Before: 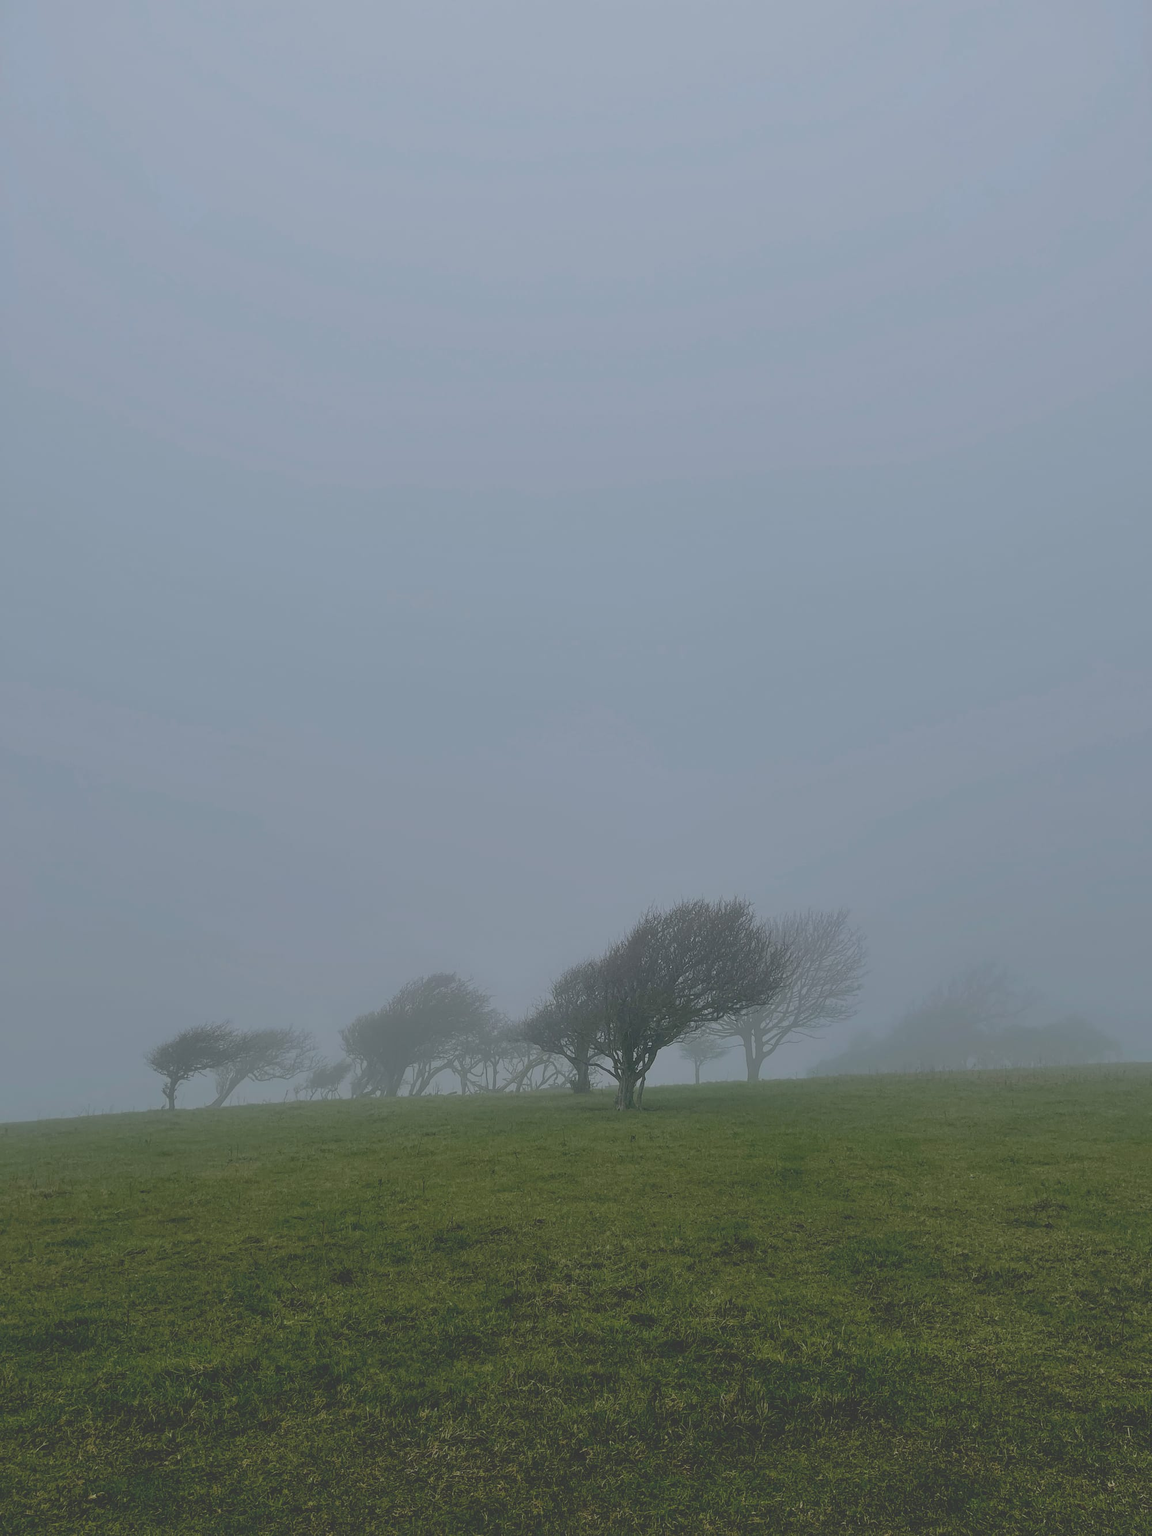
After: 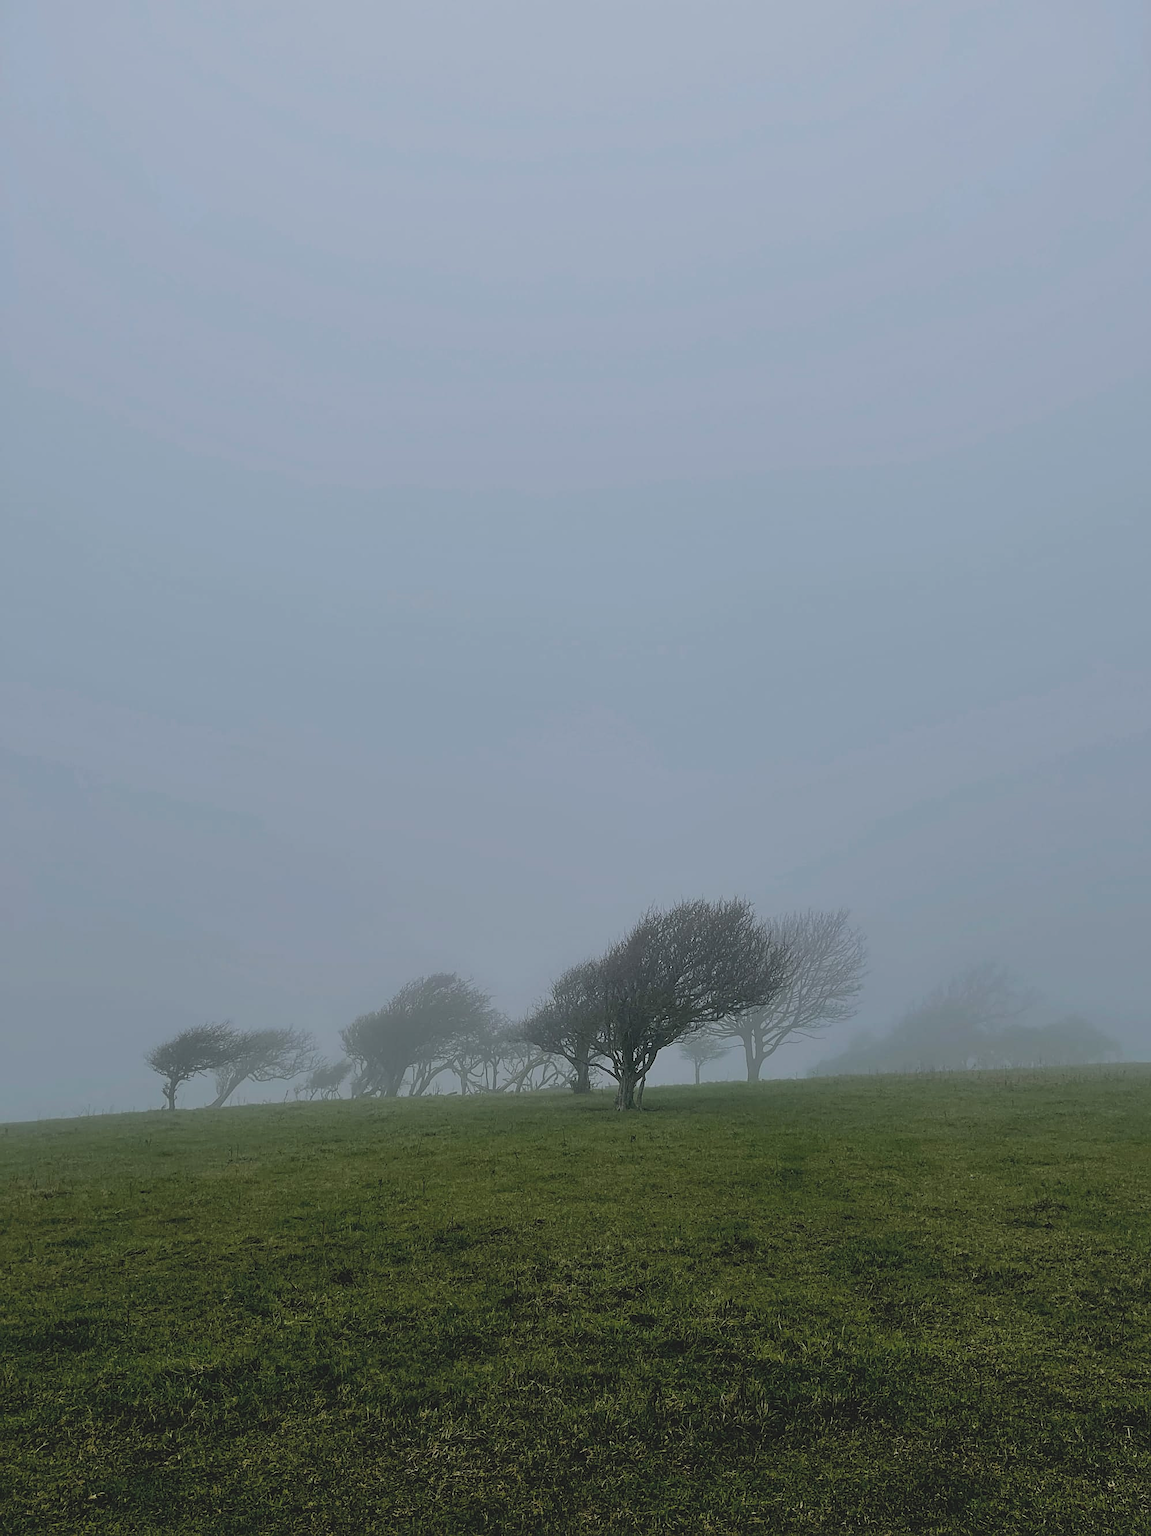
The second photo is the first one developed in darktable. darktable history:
sharpen: on, module defaults
filmic rgb: middle gray luminance 9.75%, black relative exposure -8.6 EV, white relative exposure 3.31 EV, target black luminance 0%, hardness 5.21, latitude 44.67%, contrast 1.313, highlights saturation mix 5.82%, shadows ↔ highlights balance 24.39%, color science v5 (2021), contrast in shadows safe, contrast in highlights safe
